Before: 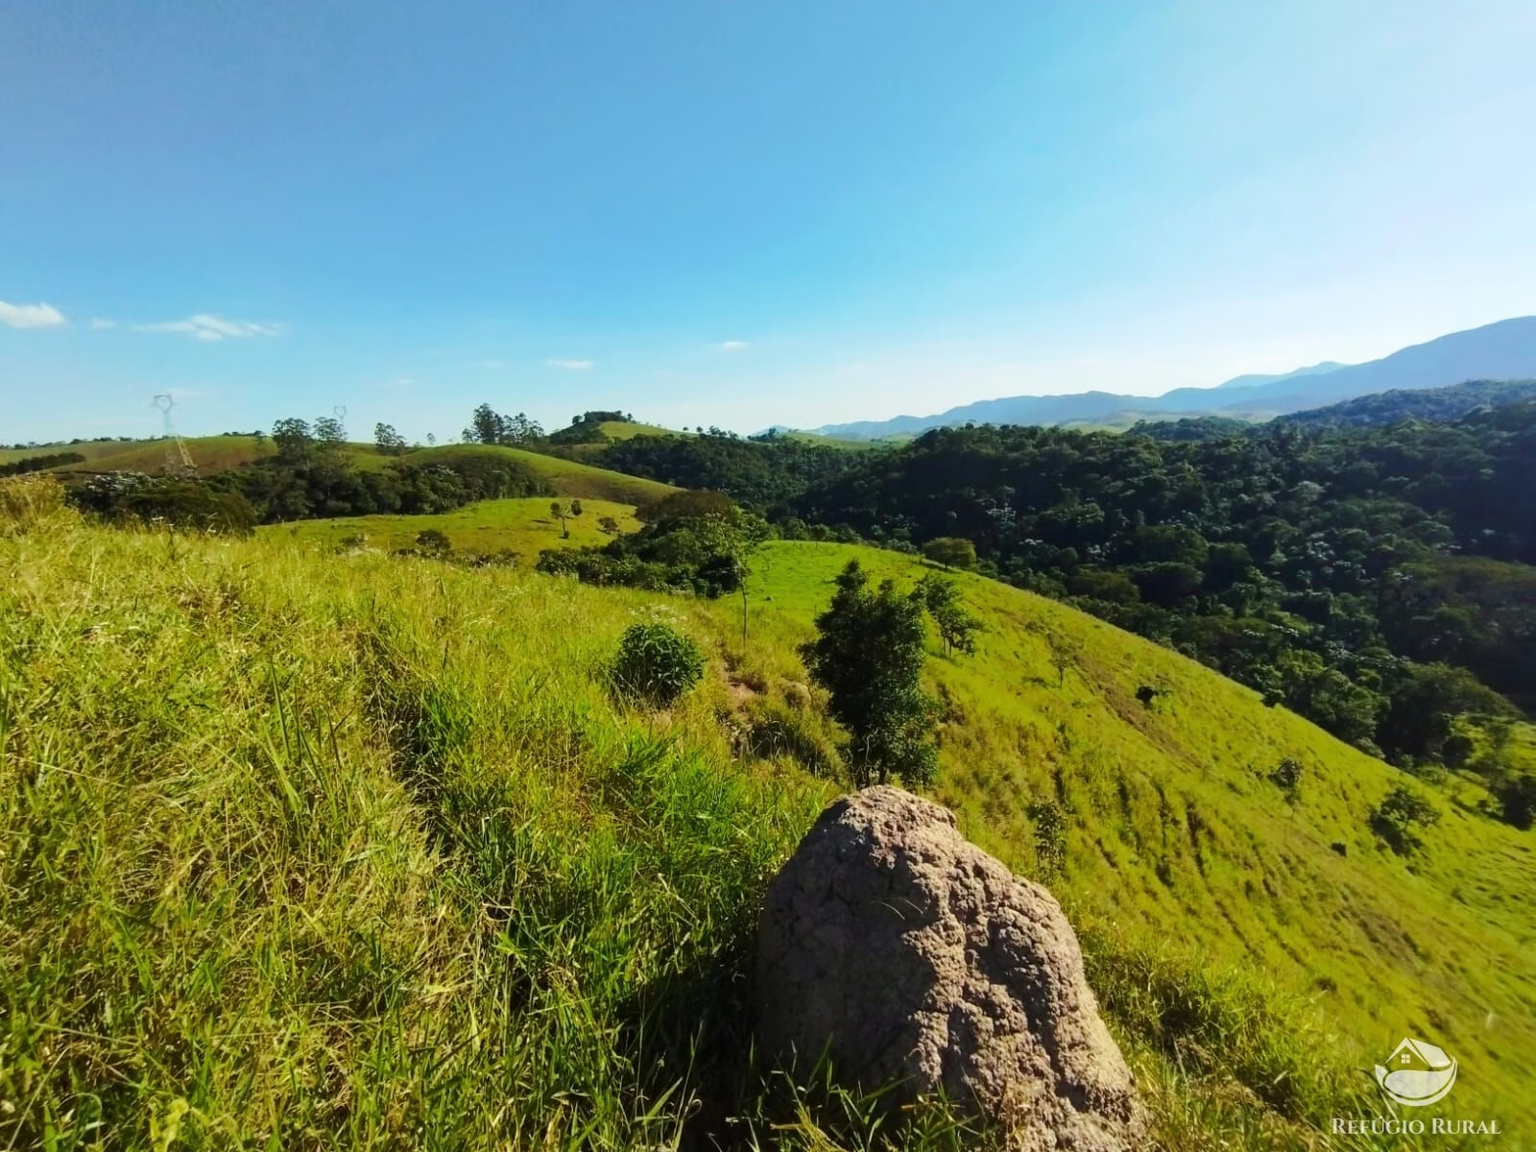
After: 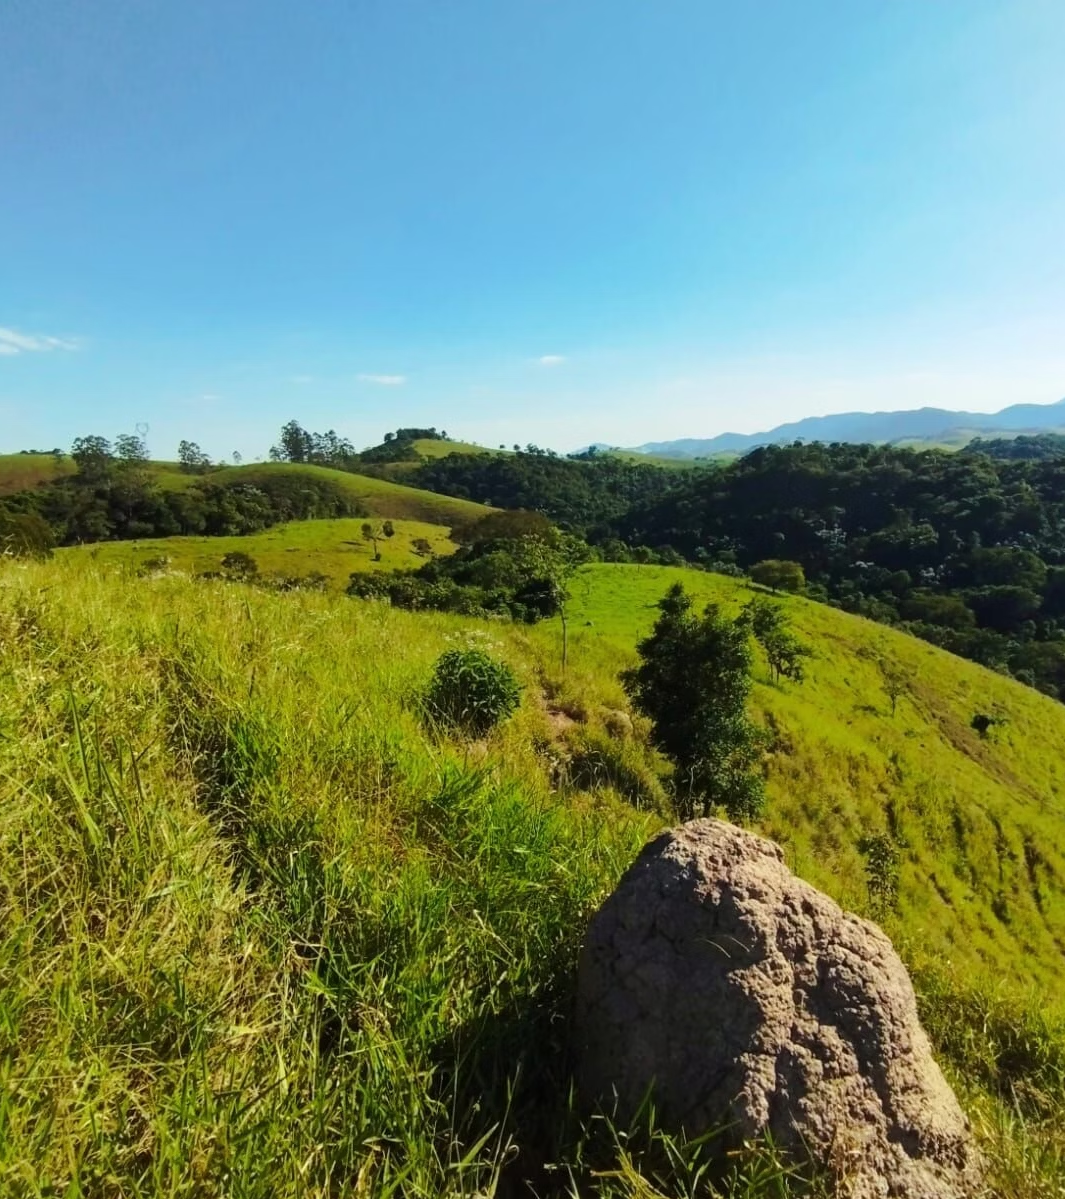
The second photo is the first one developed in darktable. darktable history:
crop and rotate: left 13.347%, right 20.064%
